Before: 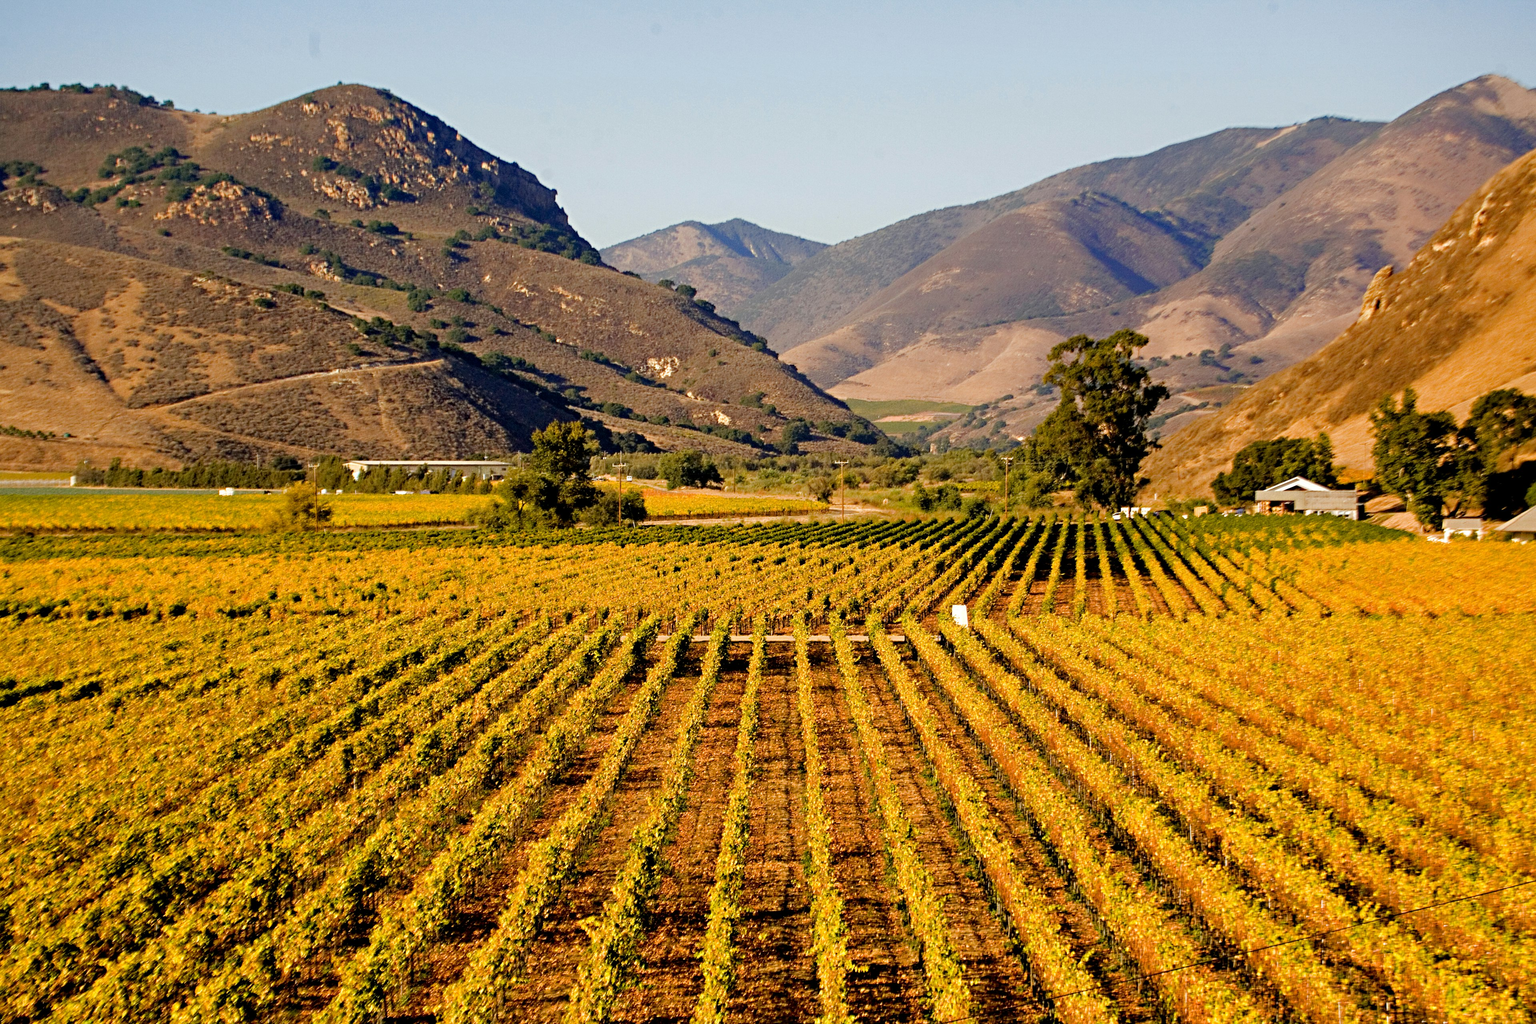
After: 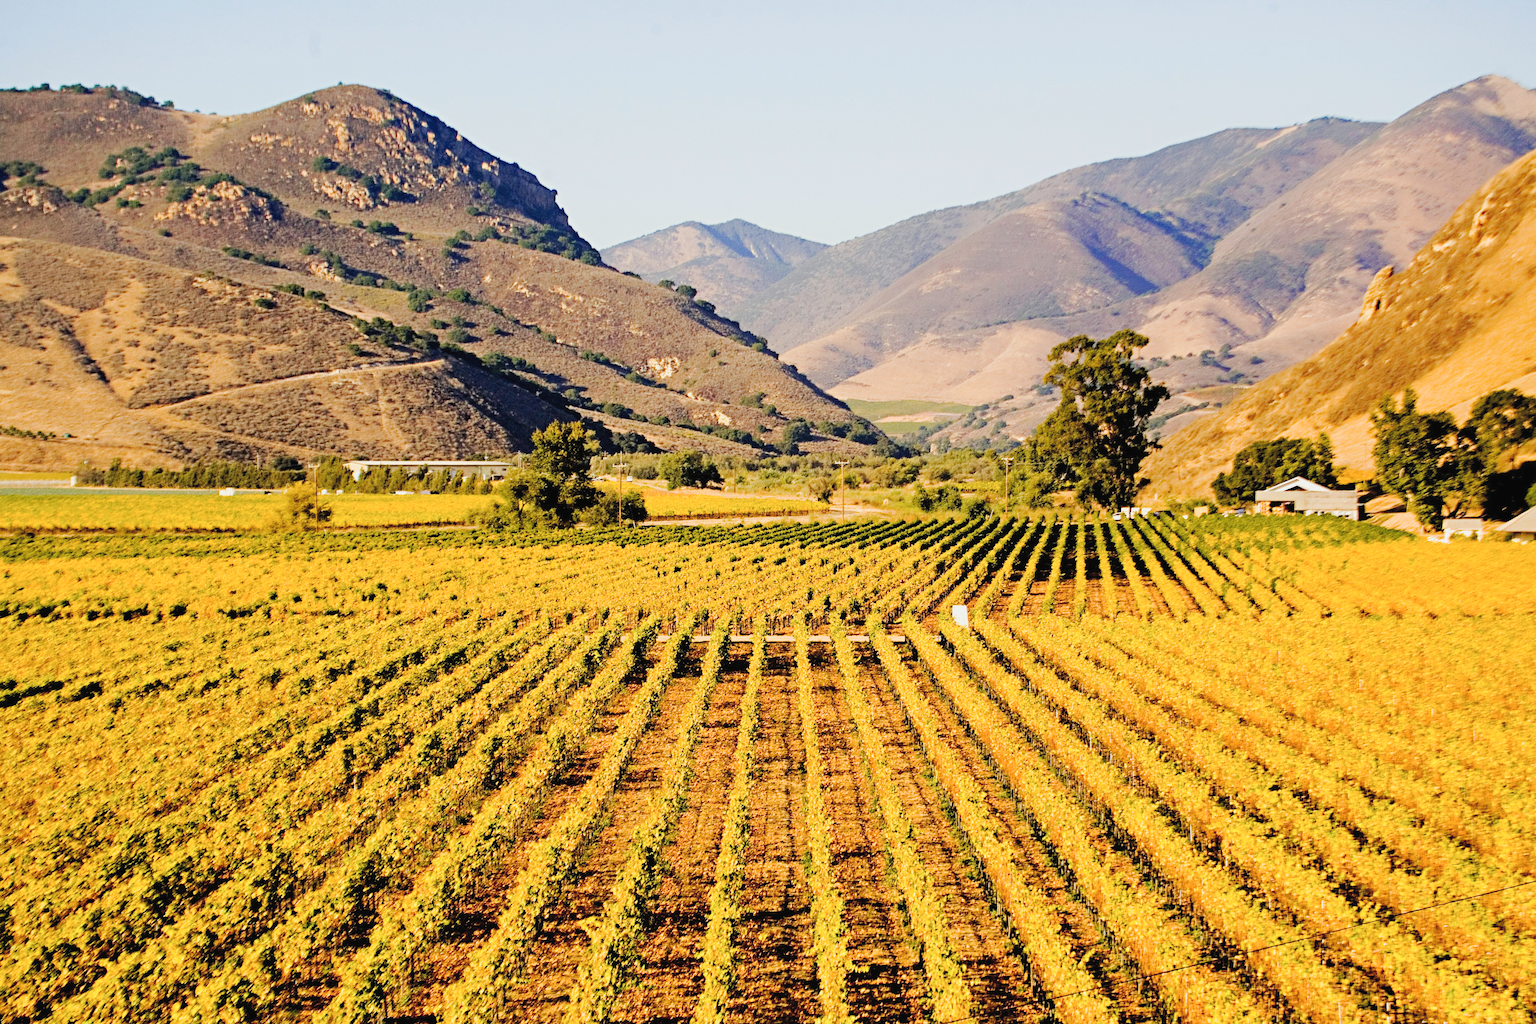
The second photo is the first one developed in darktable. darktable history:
contrast brightness saturation: contrast 0.144, brightness 0.23
tone curve: curves: ch0 [(0, 0.02) (0.063, 0.058) (0.262, 0.243) (0.447, 0.468) (0.544, 0.596) (0.805, 0.823) (1, 0.952)]; ch1 [(0, 0) (0.339, 0.31) (0.417, 0.401) (0.452, 0.455) (0.482, 0.483) (0.502, 0.499) (0.517, 0.506) (0.55, 0.542) (0.588, 0.604) (0.729, 0.782) (1, 1)]; ch2 [(0, 0) (0.346, 0.34) (0.431, 0.45) (0.485, 0.487) (0.5, 0.496) (0.527, 0.526) (0.56, 0.574) (0.613, 0.642) (0.679, 0.703) (1, 1)], preserve colors none
